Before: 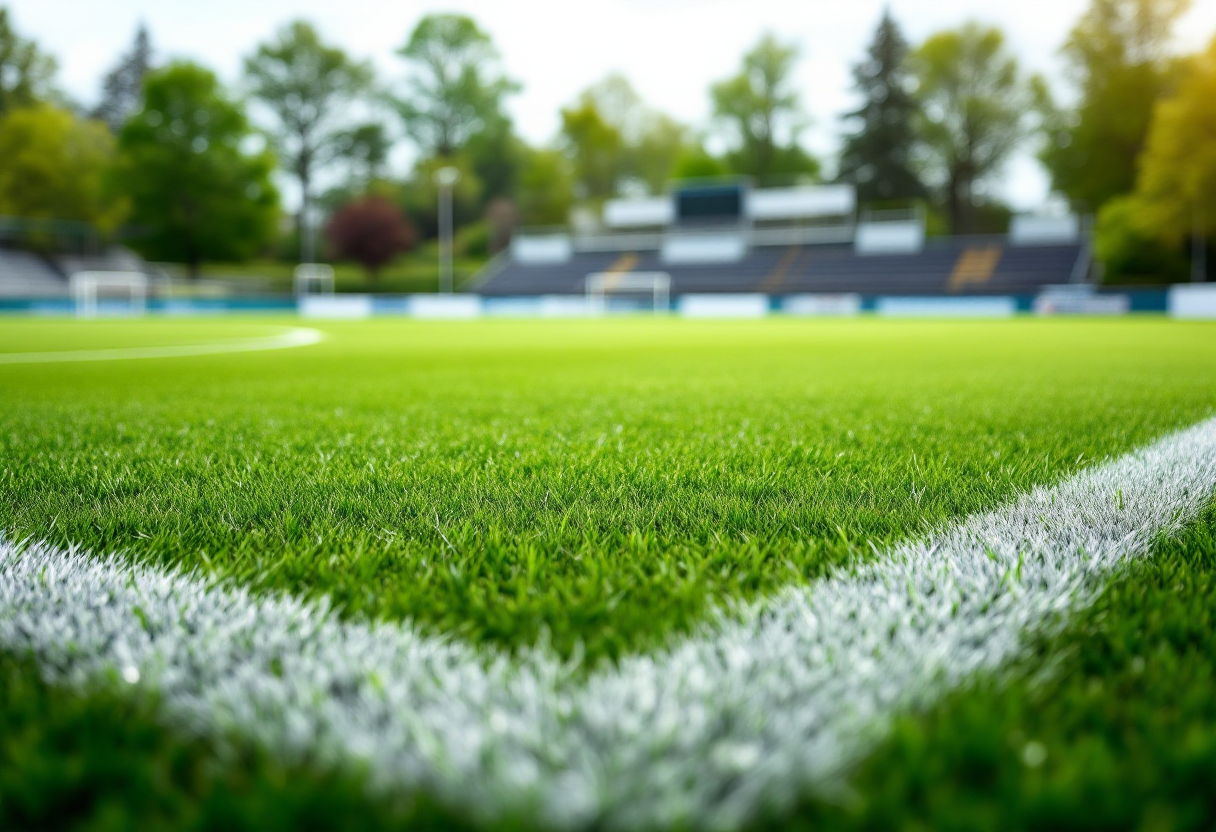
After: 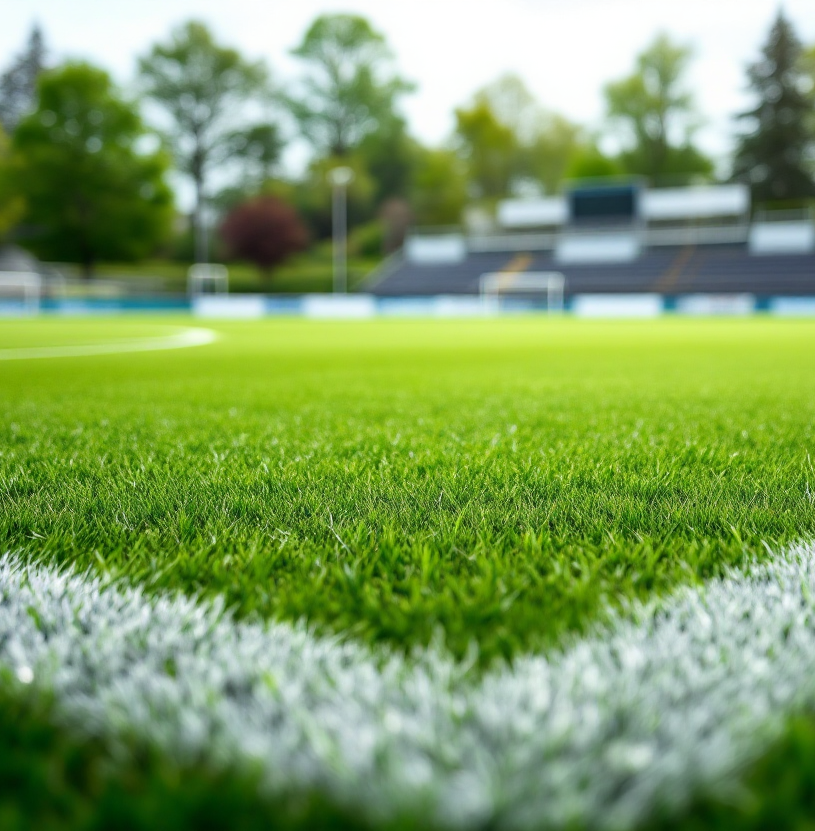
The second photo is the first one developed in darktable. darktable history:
crop and rotate: left 8.744%, right 24.182%
